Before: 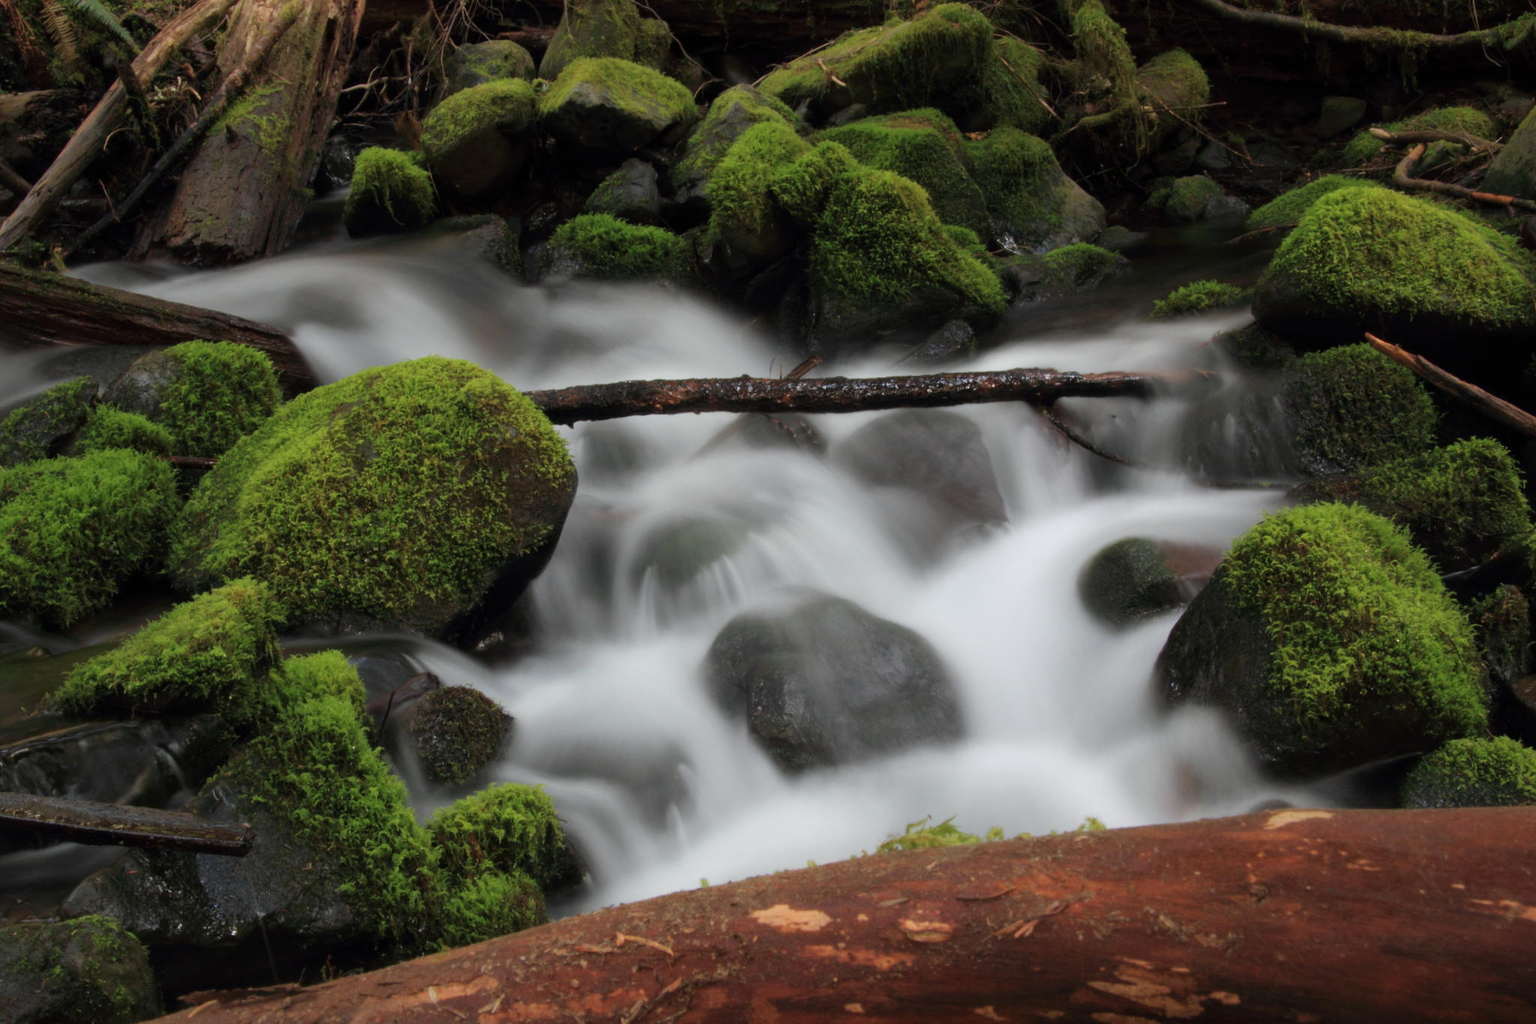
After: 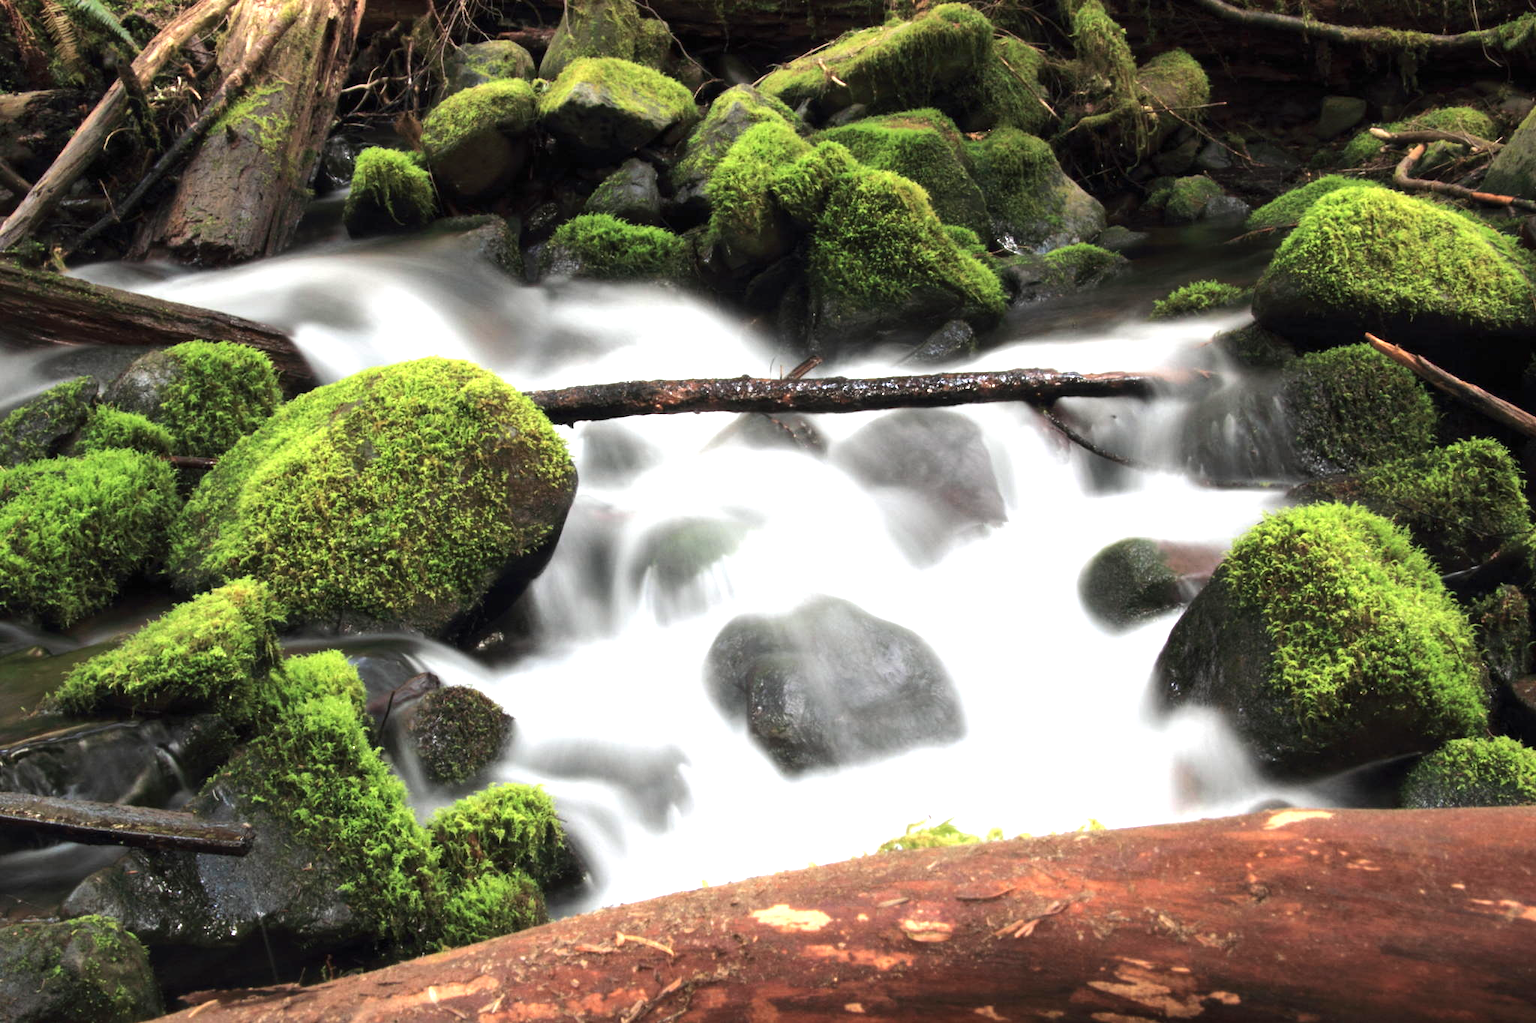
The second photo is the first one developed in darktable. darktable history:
color zones: curves: ch1 [(0, 0.469) (0.001, 0.469) (0.12, 0.446) (0.248, 0.469) (0.5, 0.5) (0.748, 0.5) (0.999, 0.469) (1, 0.469)]
exposure: black level correction 0, exposure 1.45 EV, compensate exposure bias true, compensate highlight preservation false
tone equalizer: -8 EV -0.417 EV, -7 EV -0.389 EV, -6 EV -0.333 EV, -5 EV -0.222 EV, -3 EV 0.222 EV, -2 EV 0.333 EV, -1 EV 0.389 EV, +0 EV 0.417 EV, edges refinement/feathering 500, mask exposure compensation -1.57 EV, preserve details no
